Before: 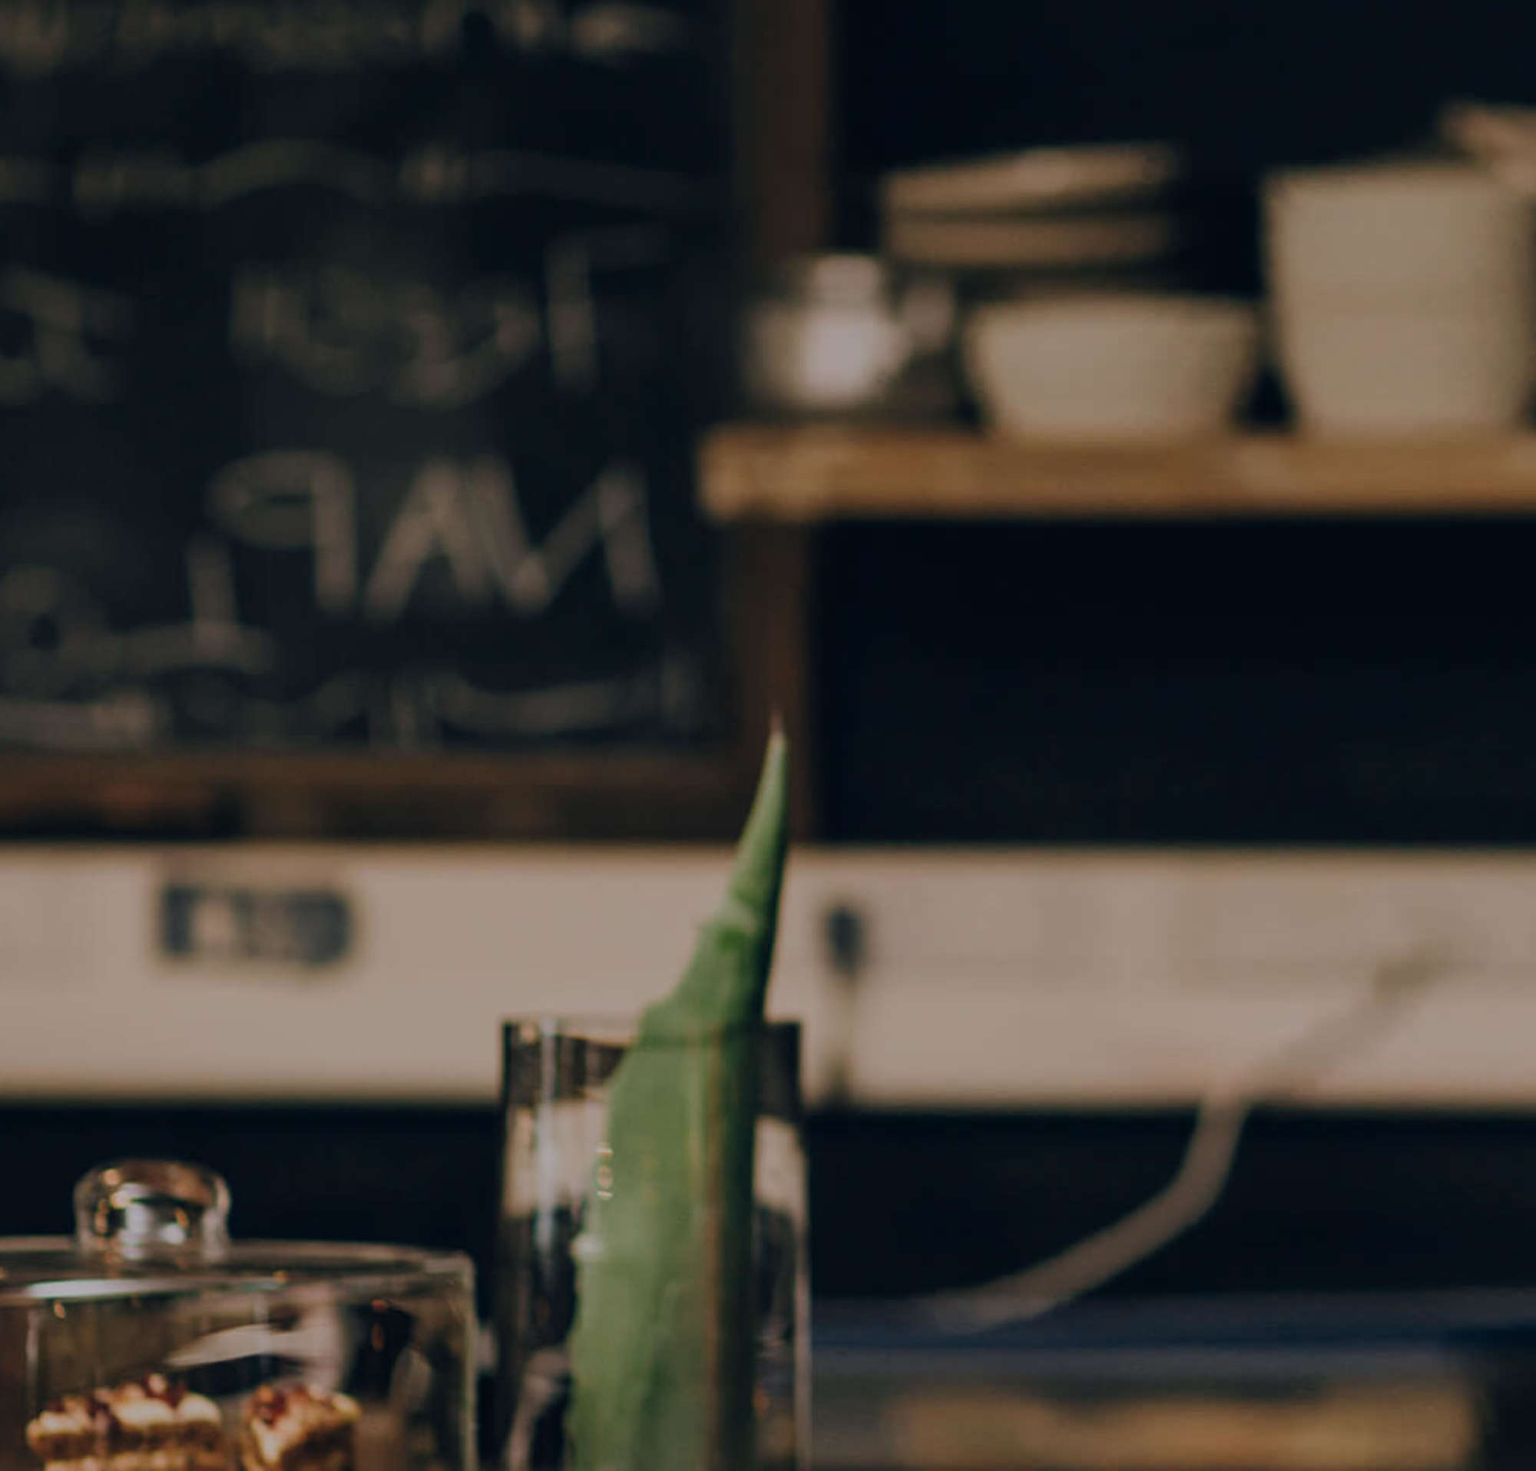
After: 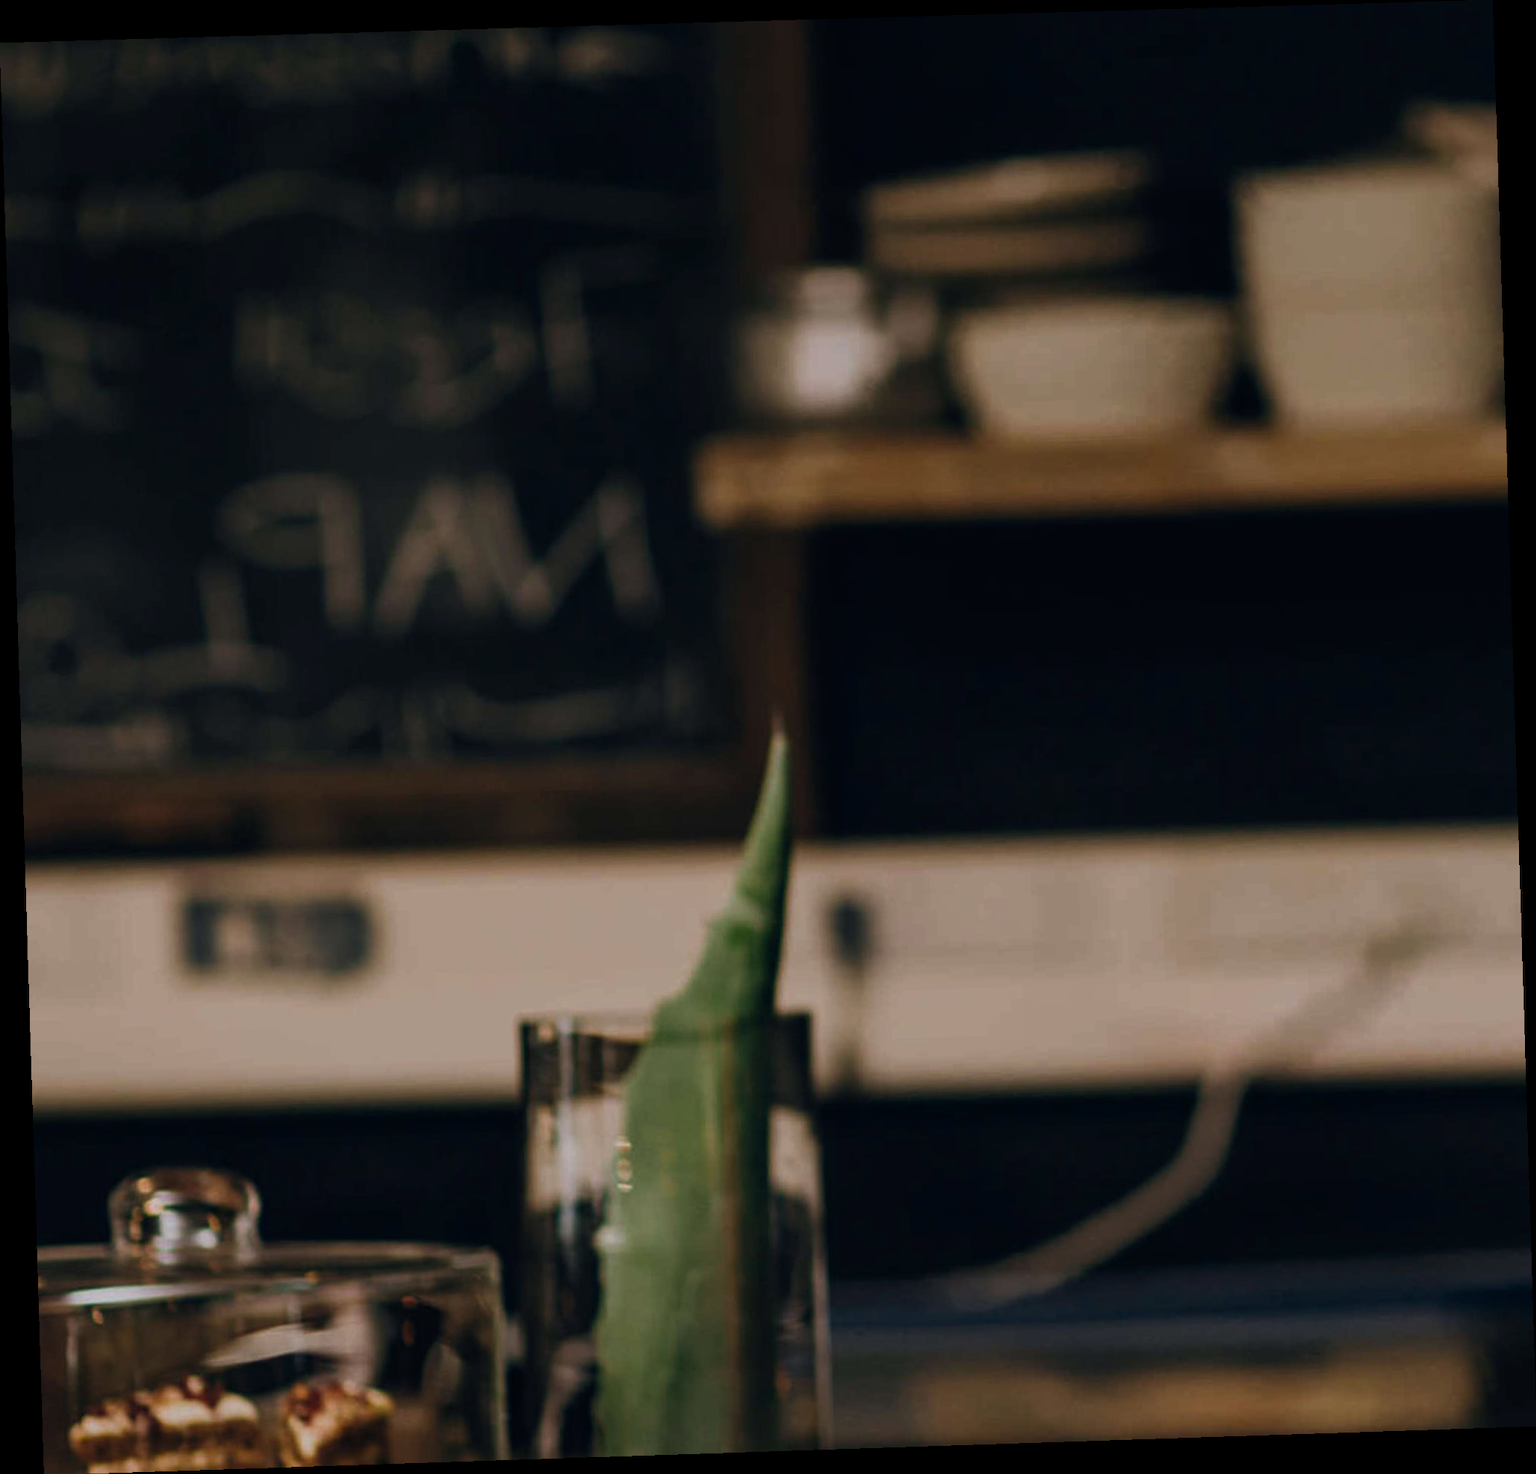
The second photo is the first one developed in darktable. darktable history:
color balance rgb: perceptual brilliance grading › highlights 14.29%, perceptual brilliance grading › mid-tones -5.92%, perceptual brilliance grading › shadows -26.83%, global vibrance 31.18%
rotate and perspective: rotation -1.77°, lens shift (horizontal) 0.004, automatic cropping off
